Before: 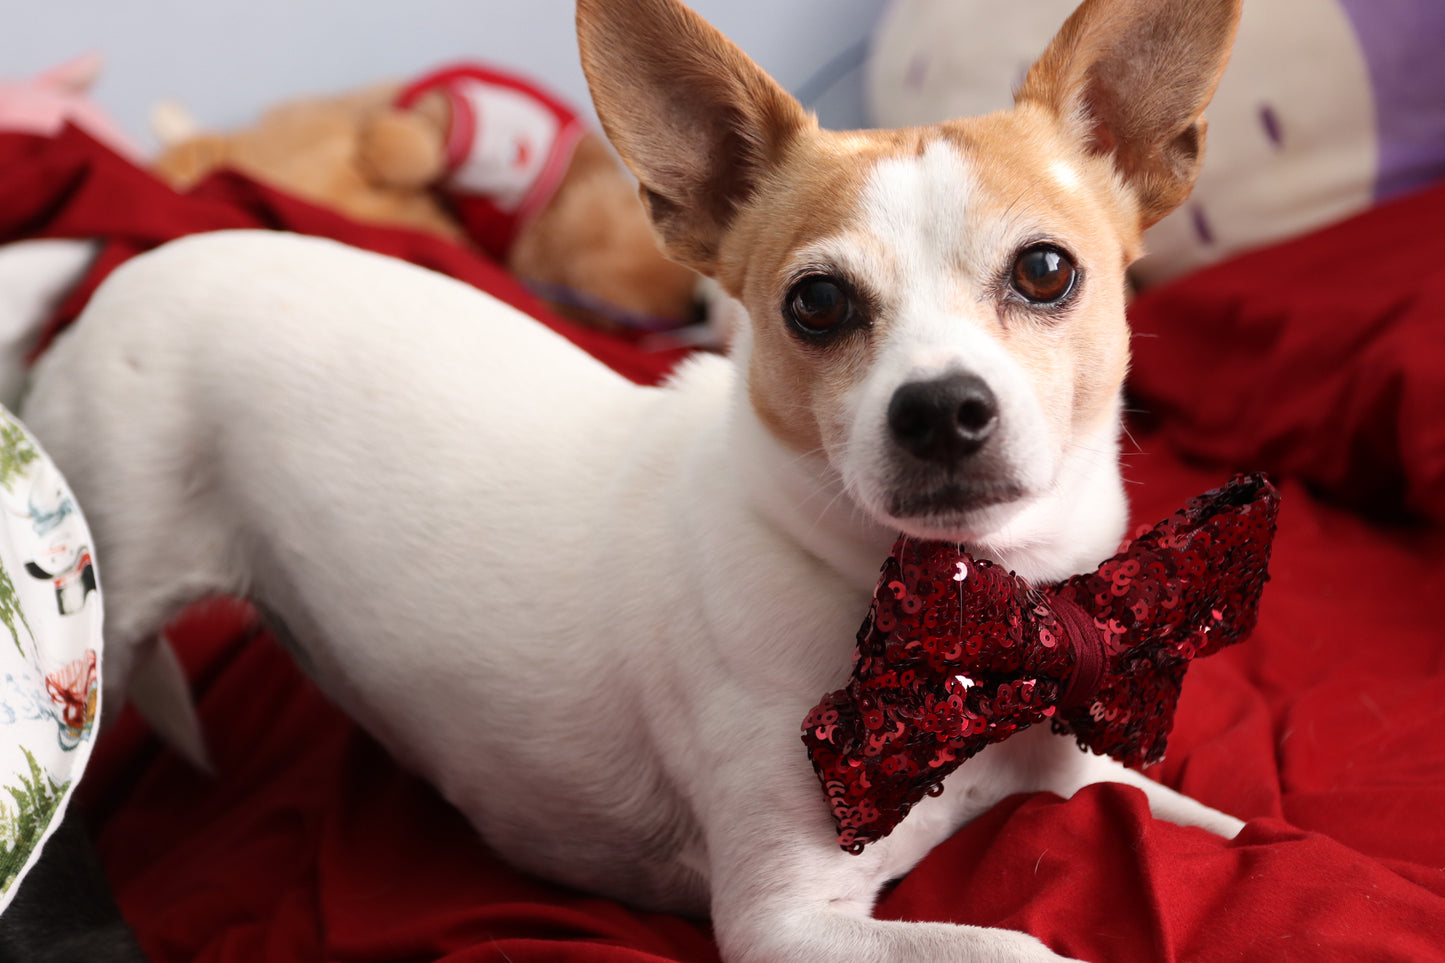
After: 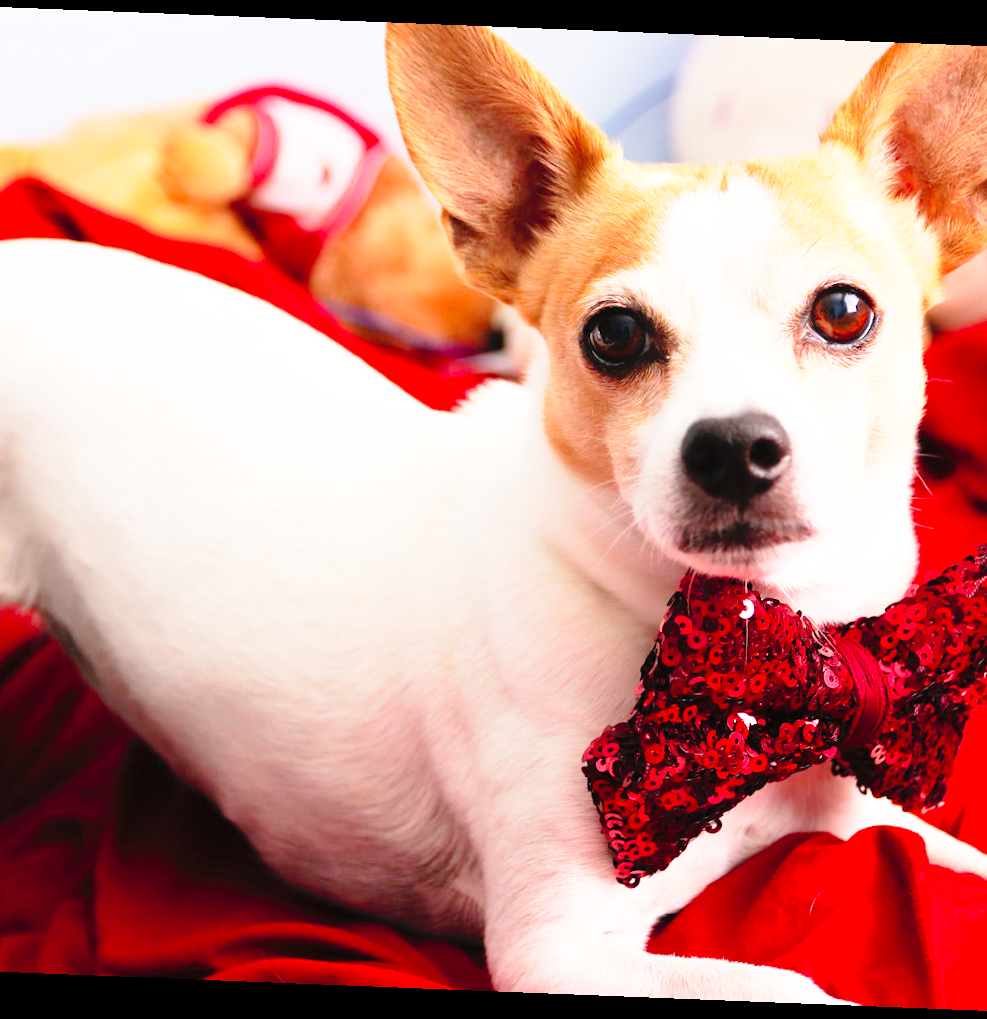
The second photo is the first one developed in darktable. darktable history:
contrast brightness saturation: contrast 0.07, brightness 0.18, saturation 0.4
rotate and perspective: rotation 2.27°, automatic cropping off
base curve: curves: ch0 [(0, 0) (0.012, 0.01) (0.073, 0.168) (0.31, 0.711) (0.645, 0.957) (1, 1)], preserve colors none
crop: left 15.419%, right 17.914%
exposure: compensate highlight preservation false
